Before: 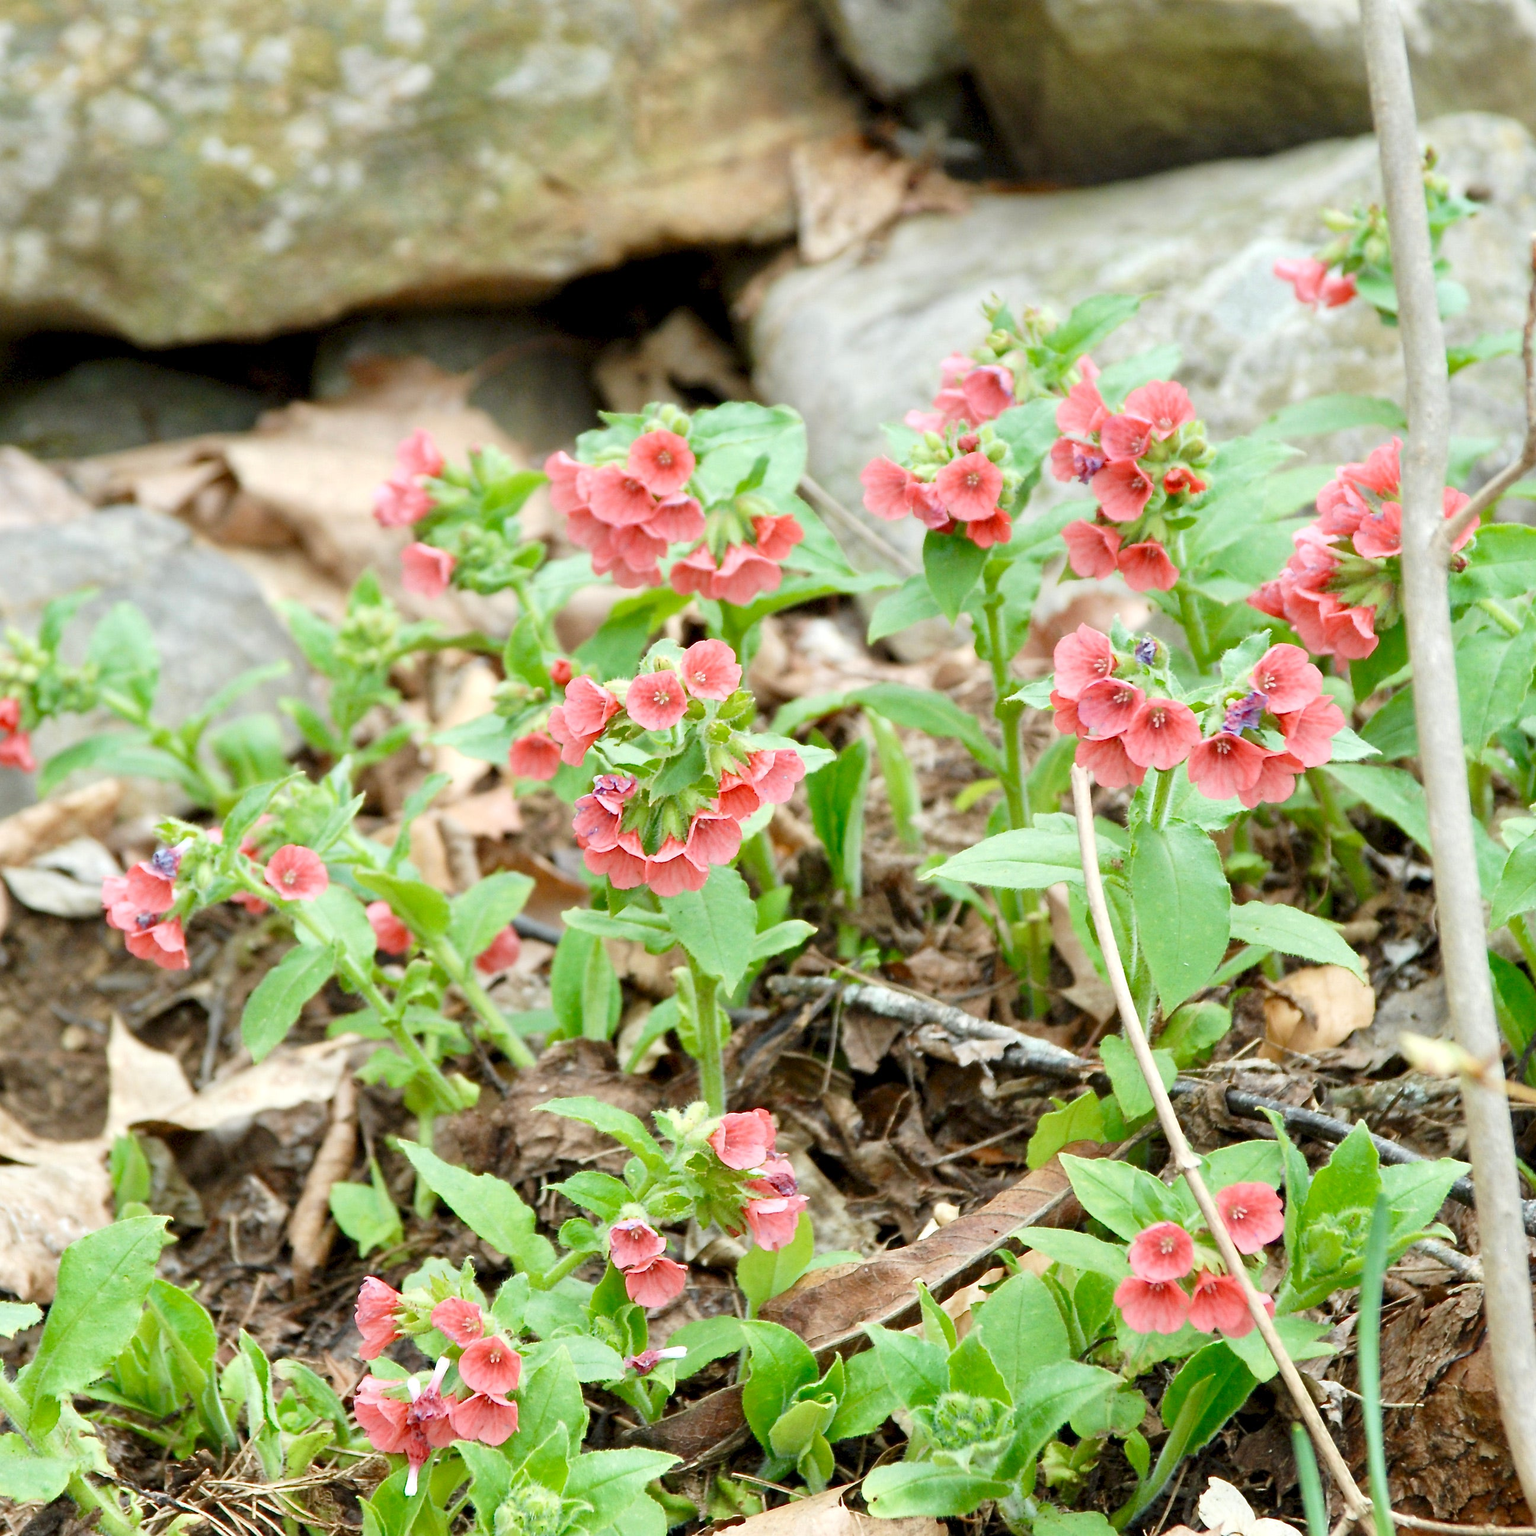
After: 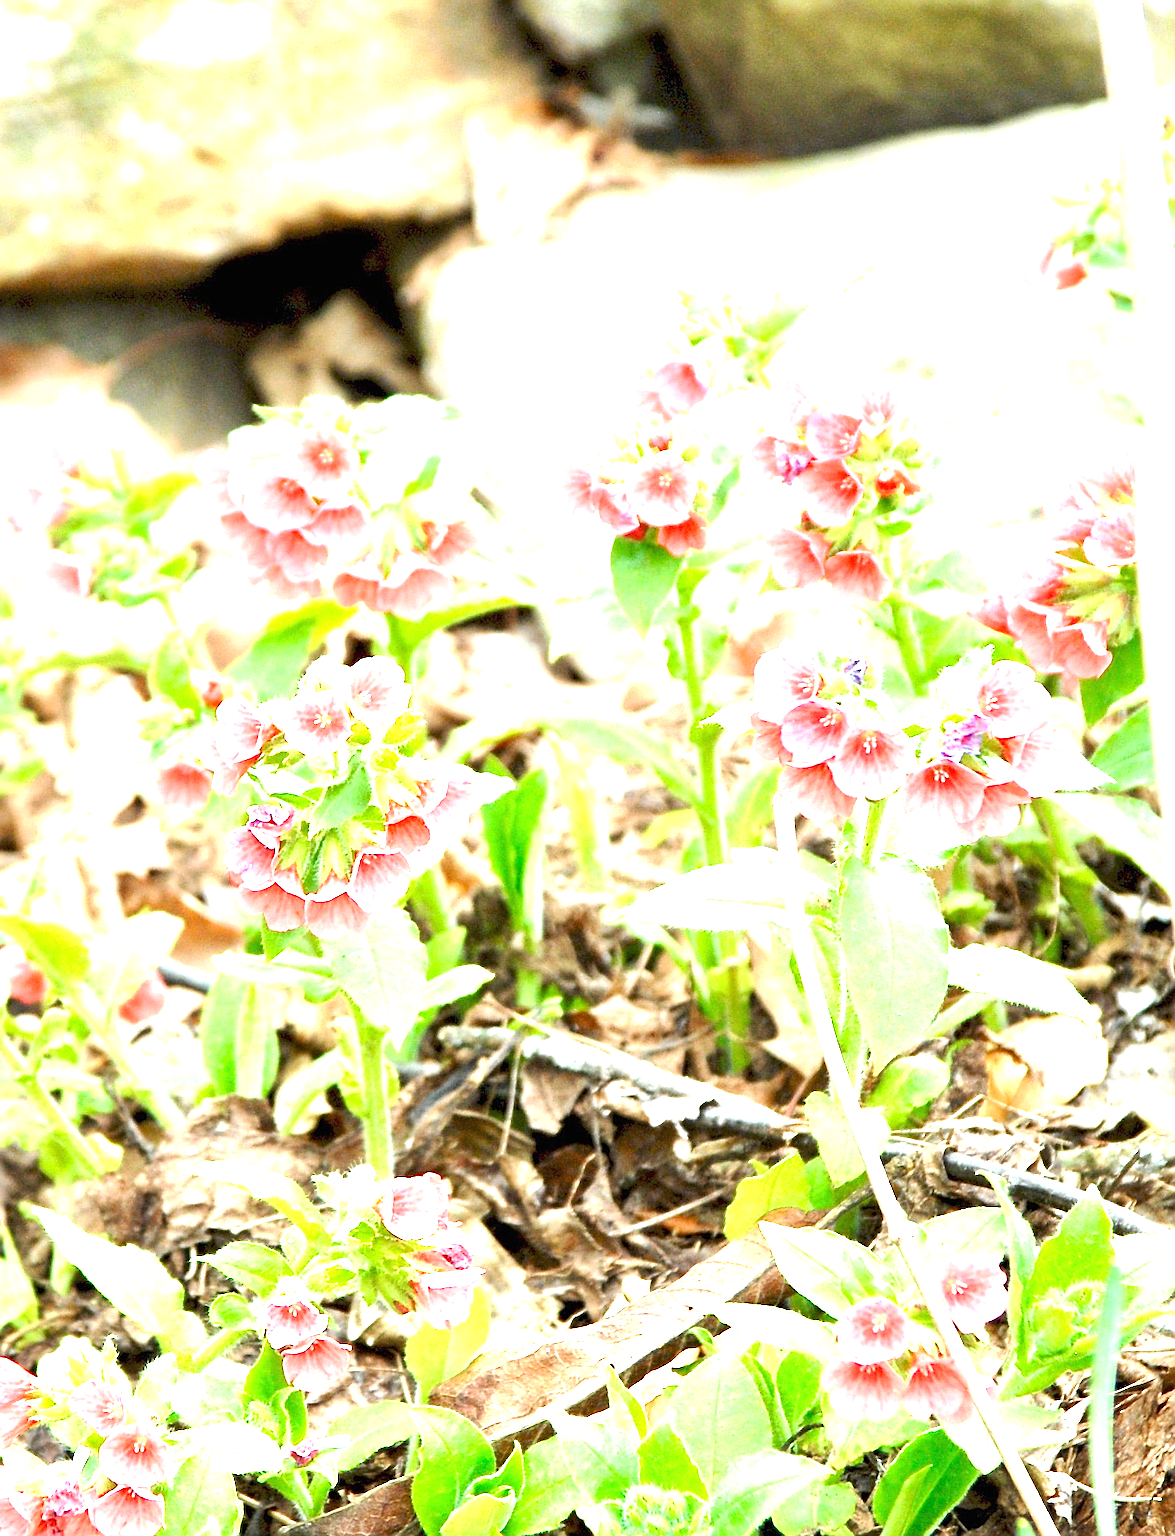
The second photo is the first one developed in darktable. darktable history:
crop and rotate: left 24.034%, top 2.838%, right 6.406%, bottom 6.299%
exposure: black level correction 0, exposure 1.741 EV, compensate exposure bias true, compensate highlight preservation false
sharpen: on, module defaults
